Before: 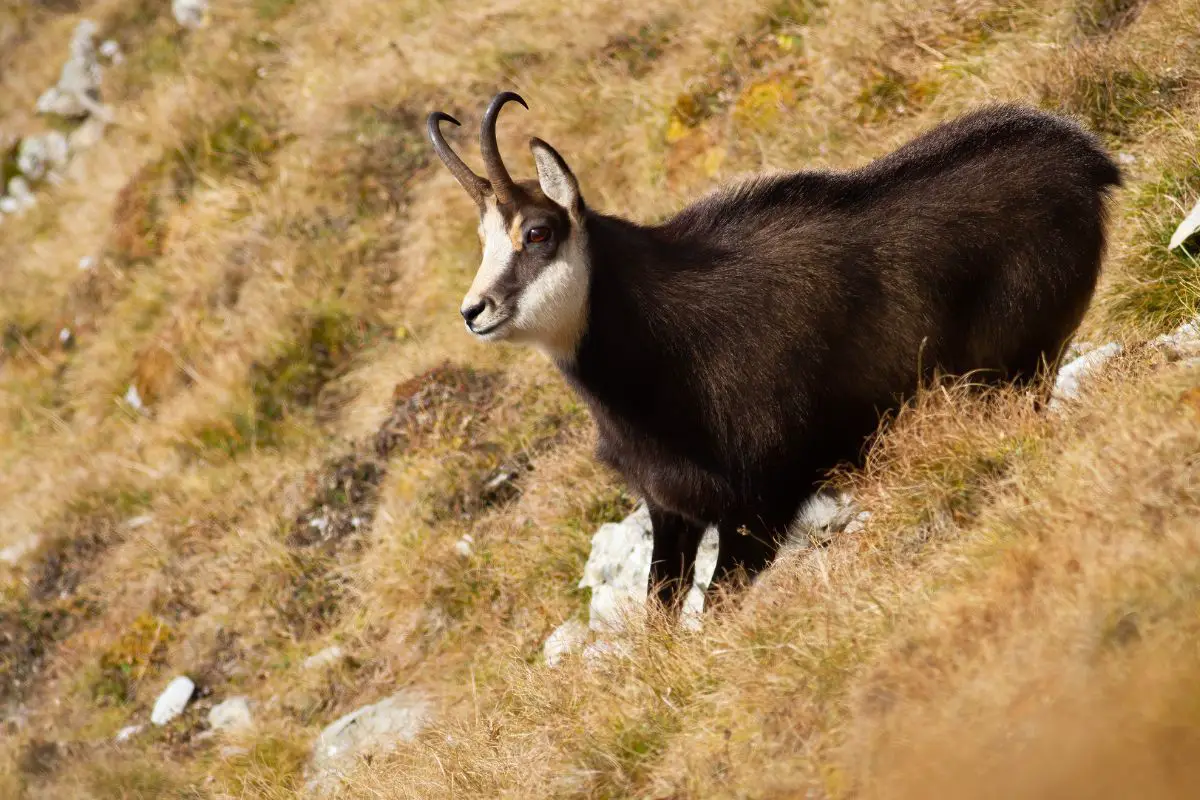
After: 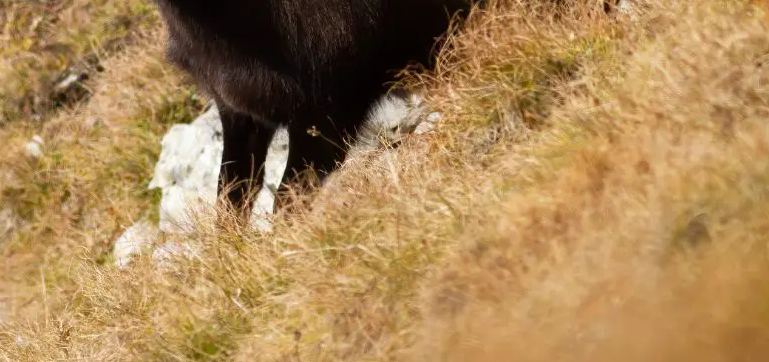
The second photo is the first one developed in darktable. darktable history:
crop and rotate: left 35.872%, top 49.887%, bottom 4.828%
